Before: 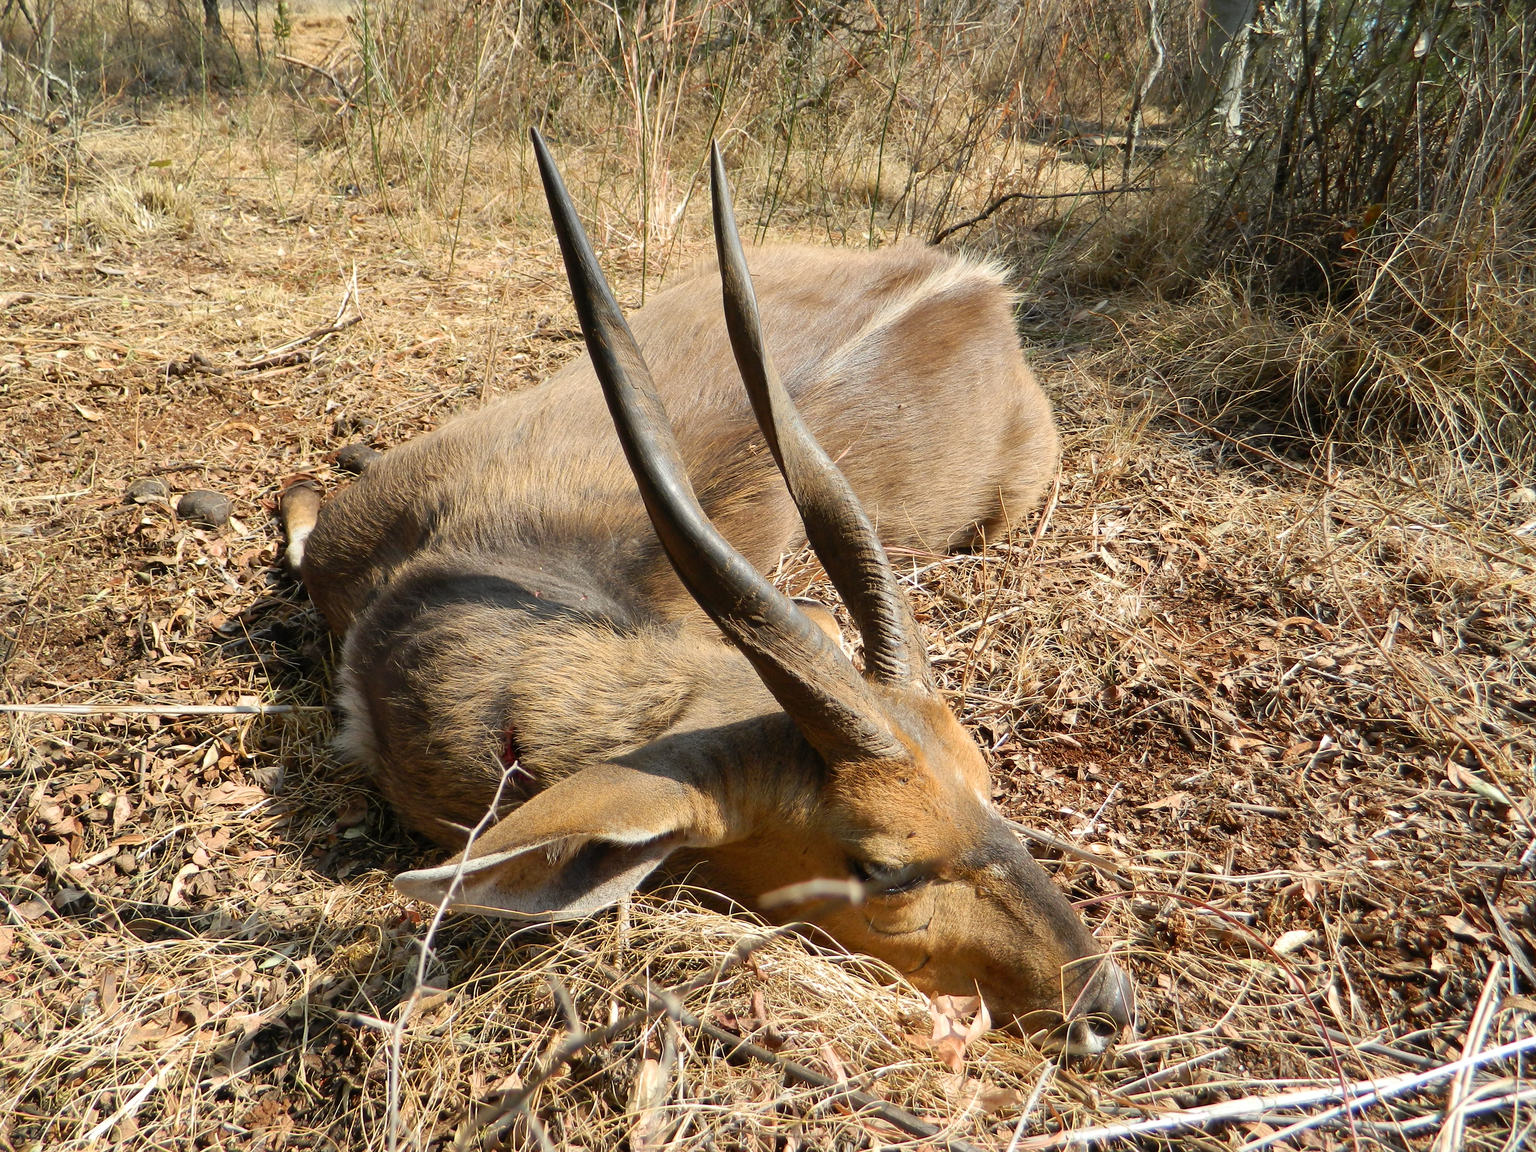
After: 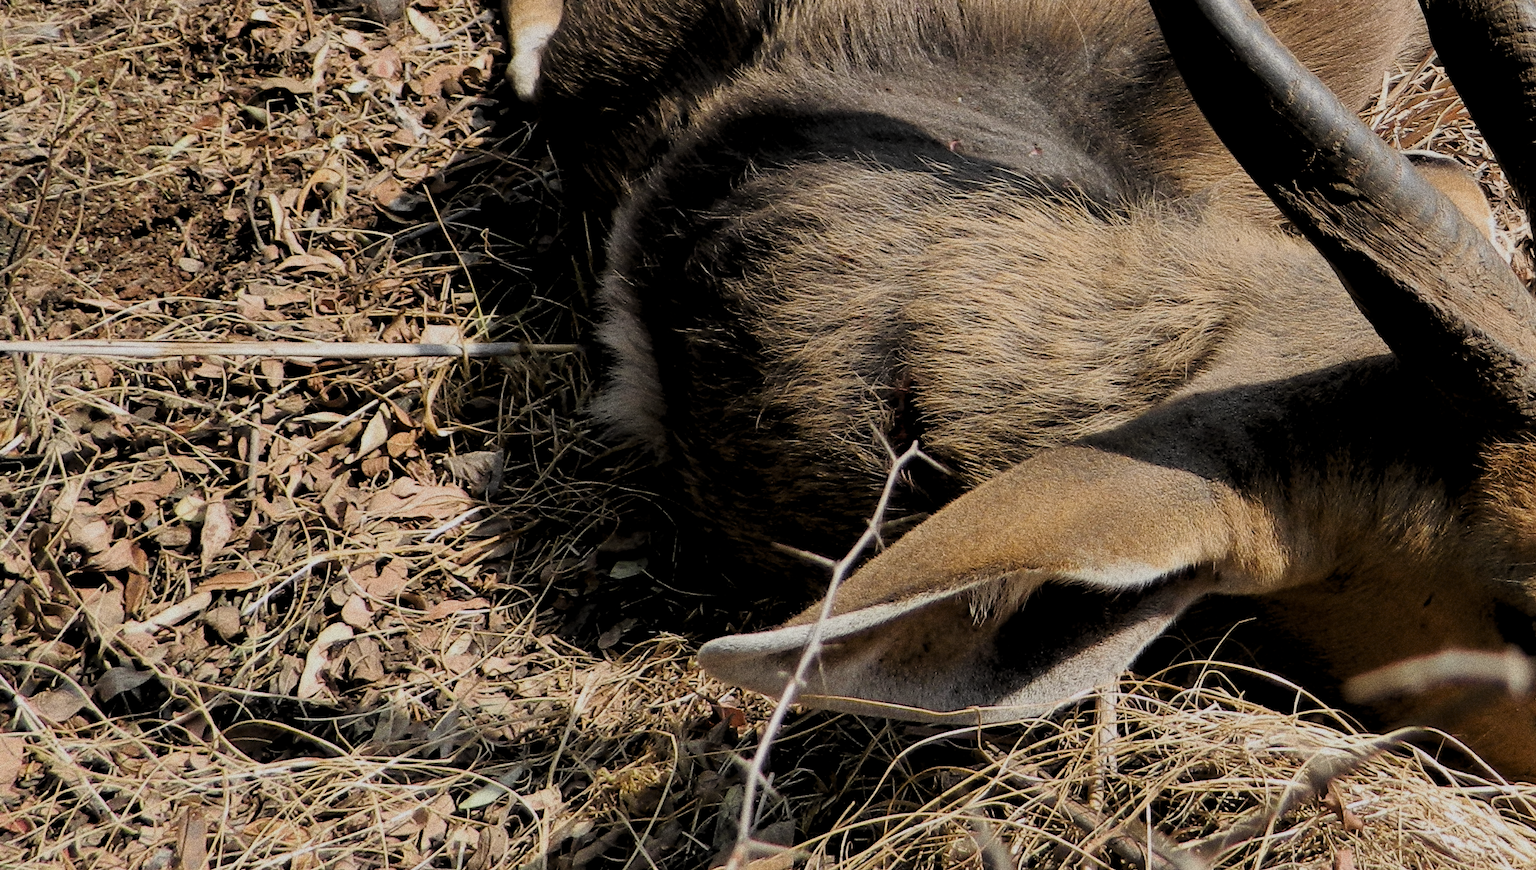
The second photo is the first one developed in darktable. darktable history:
crop: top 44.483%, right 43.593%, bottom 12.892%
white balance: red 1.009, blue 1.027
grain: strength 49.07%
filmic rgb: hardness 4.17
levels: levels [0.116, 0.574, 1]
